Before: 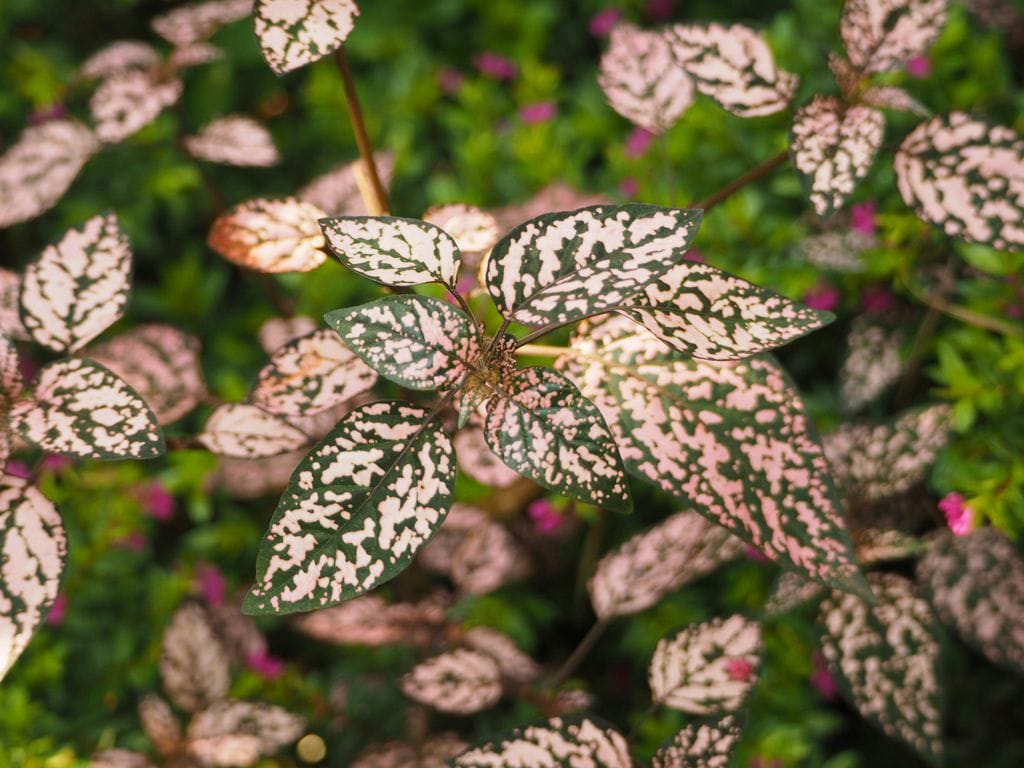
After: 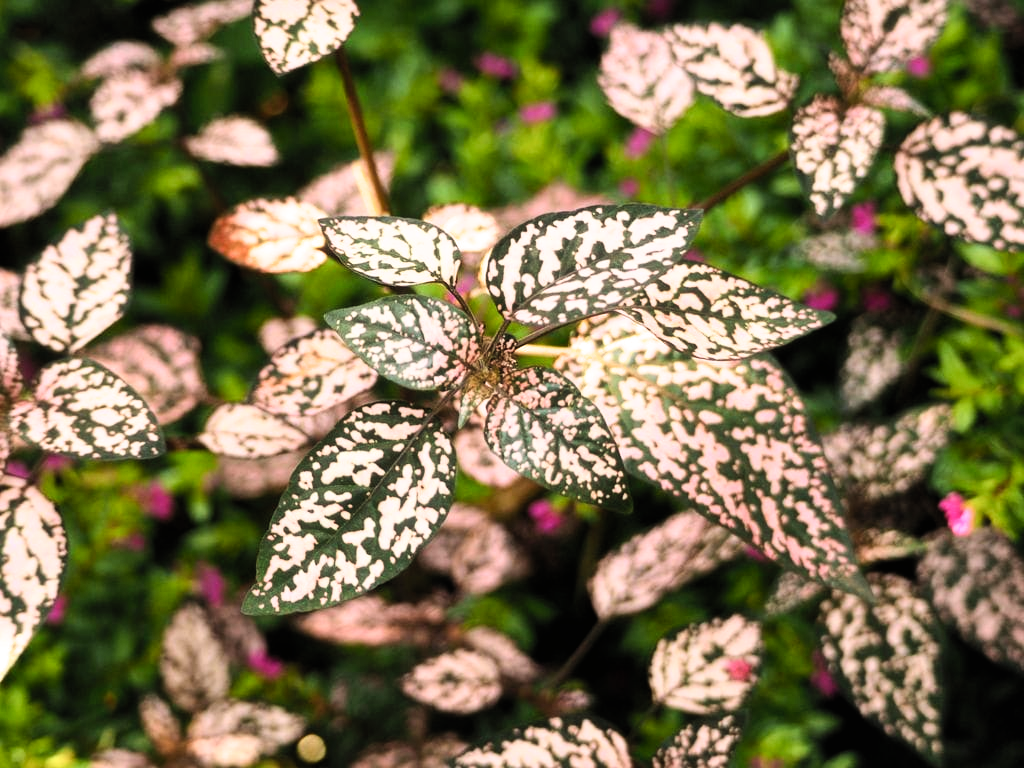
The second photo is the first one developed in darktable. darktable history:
contrast brightness saturation: contrast 0.2, brightness 0.158, saturation 0.22
shadows and highlights: highlights color adjustment 53.68%, soften with gaussian
filmic rgb: black relative exposure -8.29 EV, white relative exposure 2.2 EV, threshold 5.96 EV, target white luminance 99.854%, hardness 7.17, latitude 75.64%, contrast 1.318, highlights saturation mix -1.73%, shadows ↔ highlights balance 29.73%, enable highlight reconstruction true
haze removal: strength -0.052, compatibility mode true, adaptive false
